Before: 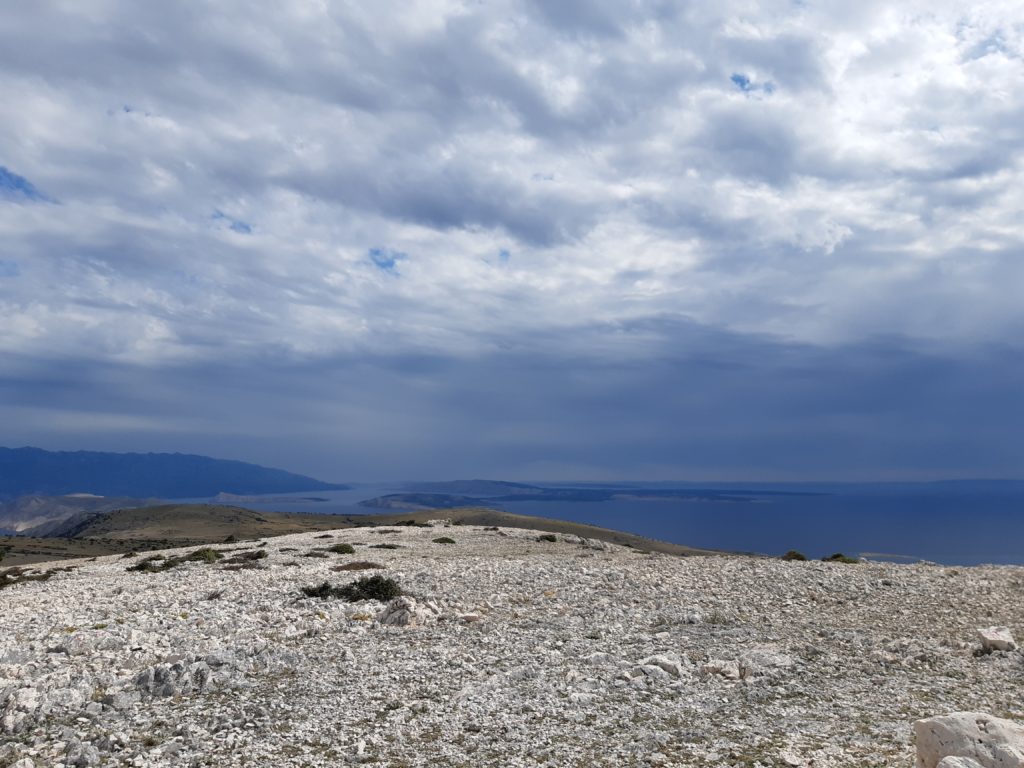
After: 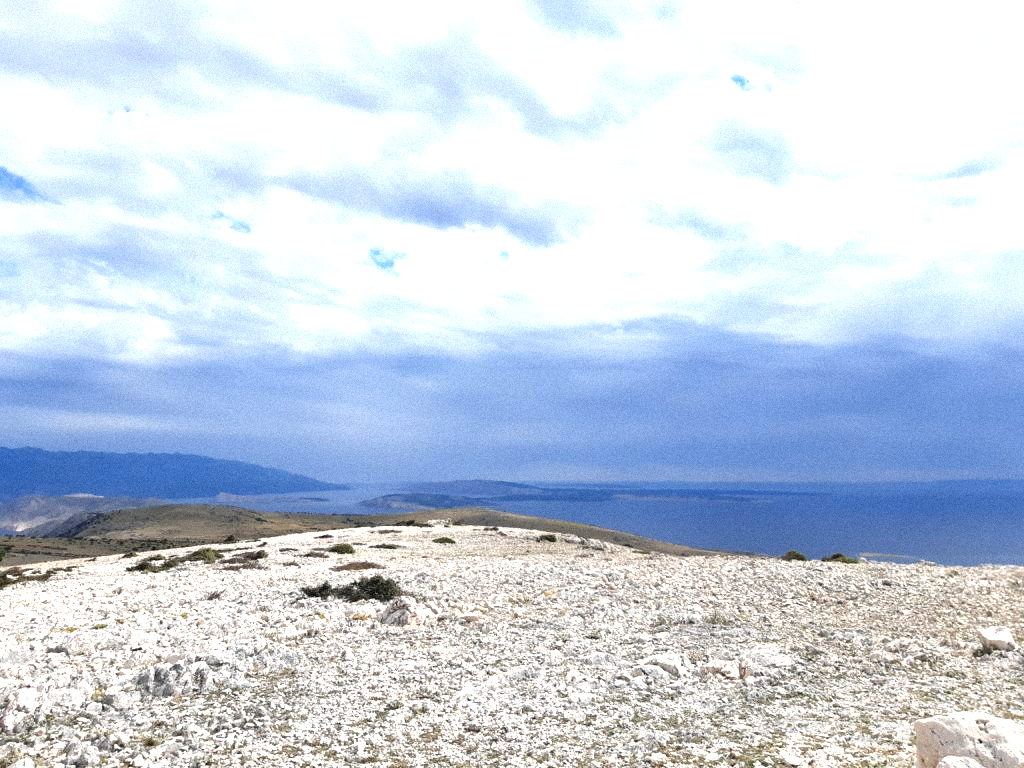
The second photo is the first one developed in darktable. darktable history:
exposure: black level correction 0, exposure 1.3 EV, compensate exposure bias true, compensate highlight preservation false
grain: mid-tones bias 0%
